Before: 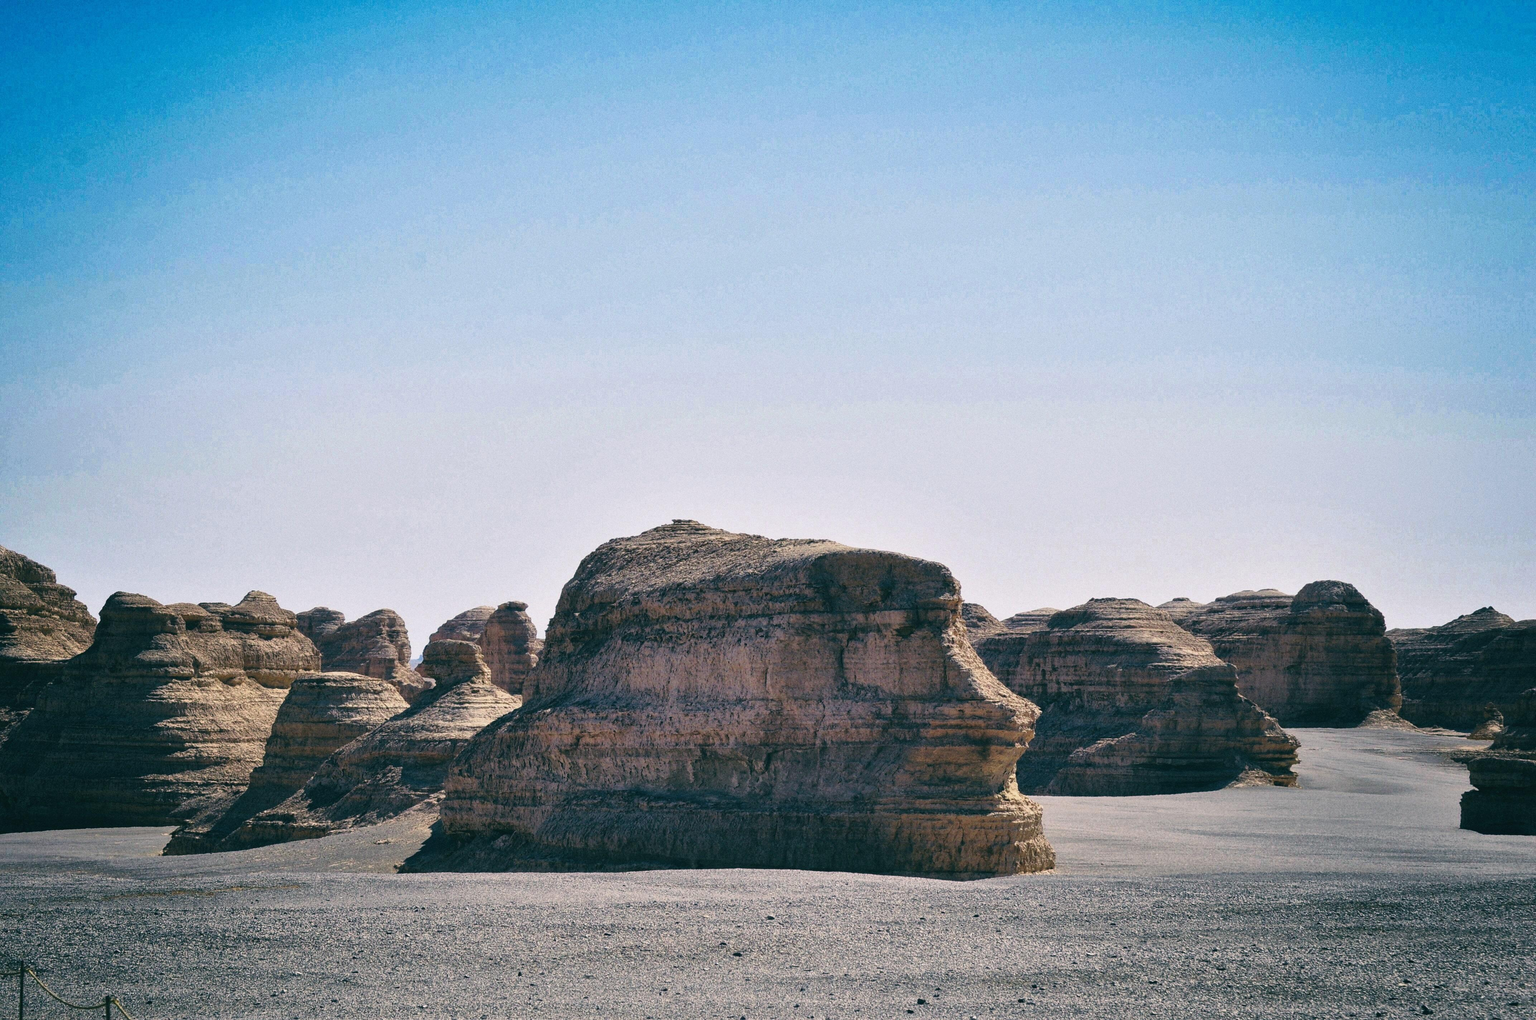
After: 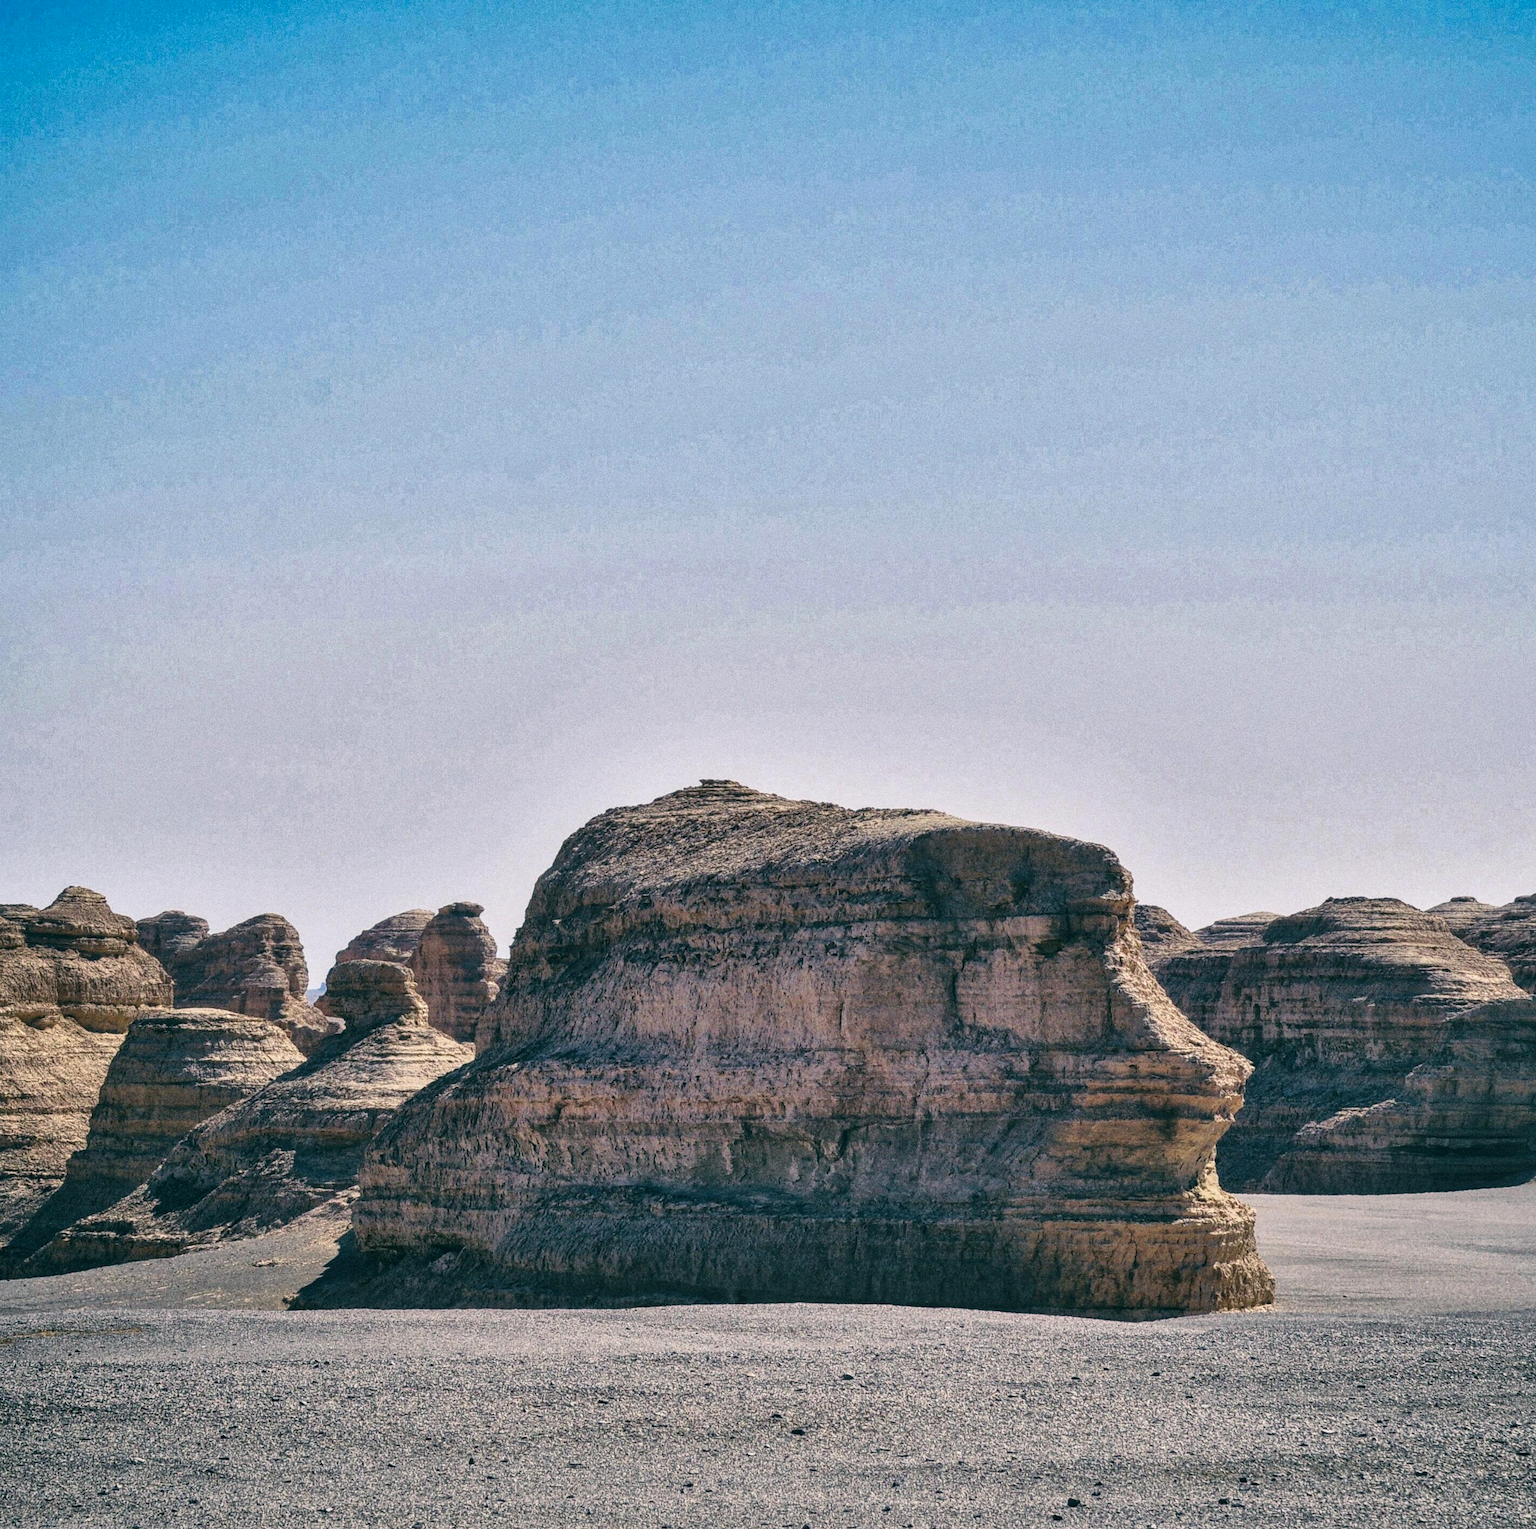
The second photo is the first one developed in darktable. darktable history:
crop and rotate: left 13.387%, right 19.916%
shadows and highlights: low approximation 0.01, soften with gaussian
local contrast: on, module defaults
